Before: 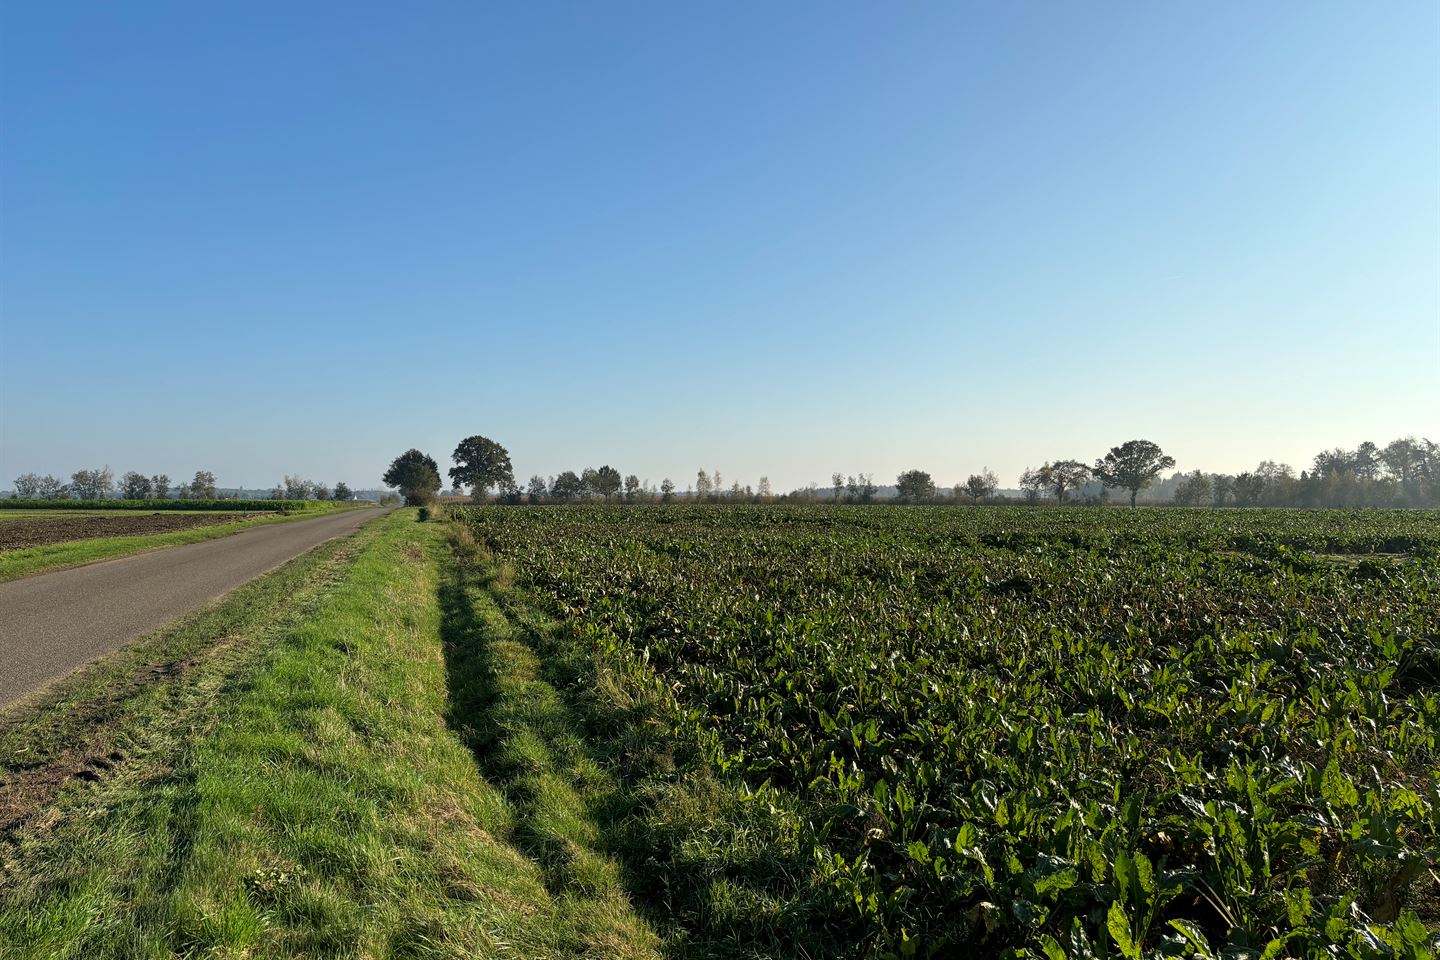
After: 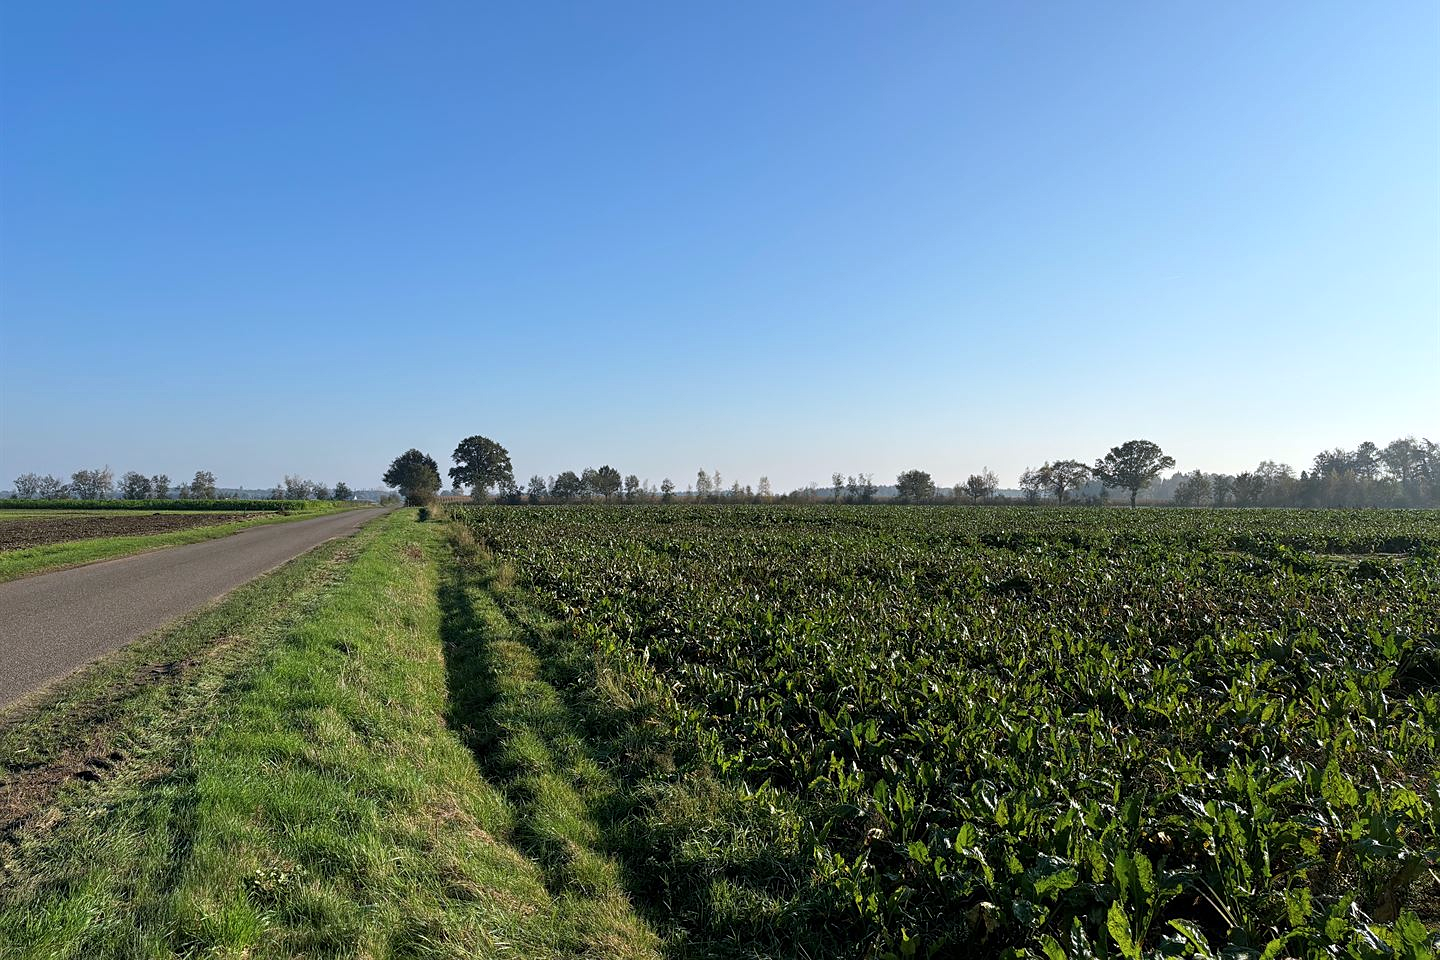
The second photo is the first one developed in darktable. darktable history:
color calibration: illuminant as shot in camera, x 0.358, y 0.373, temperature 4628.91 K
sharpen: radius 1.272, amount 0.305, threshold 0
